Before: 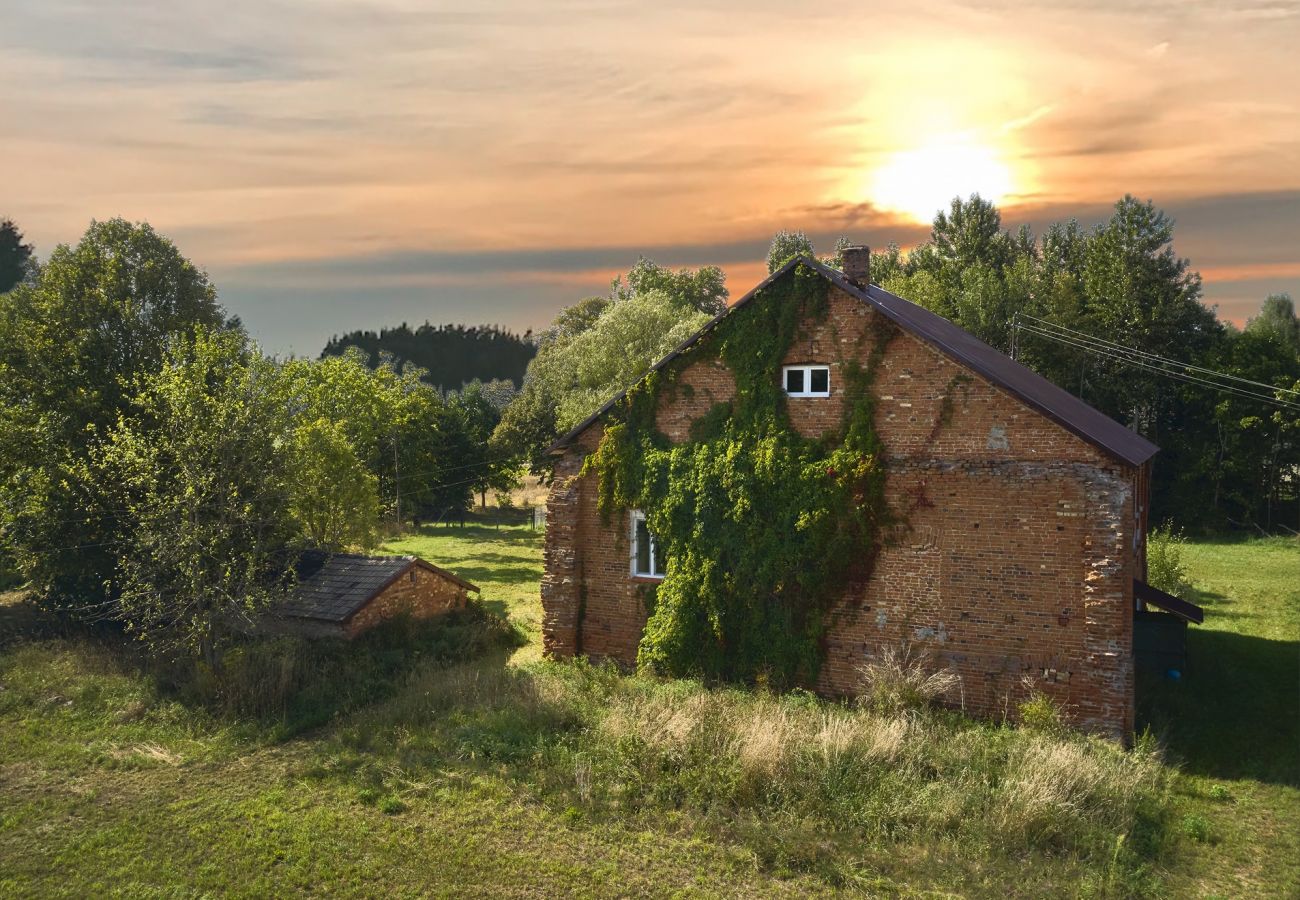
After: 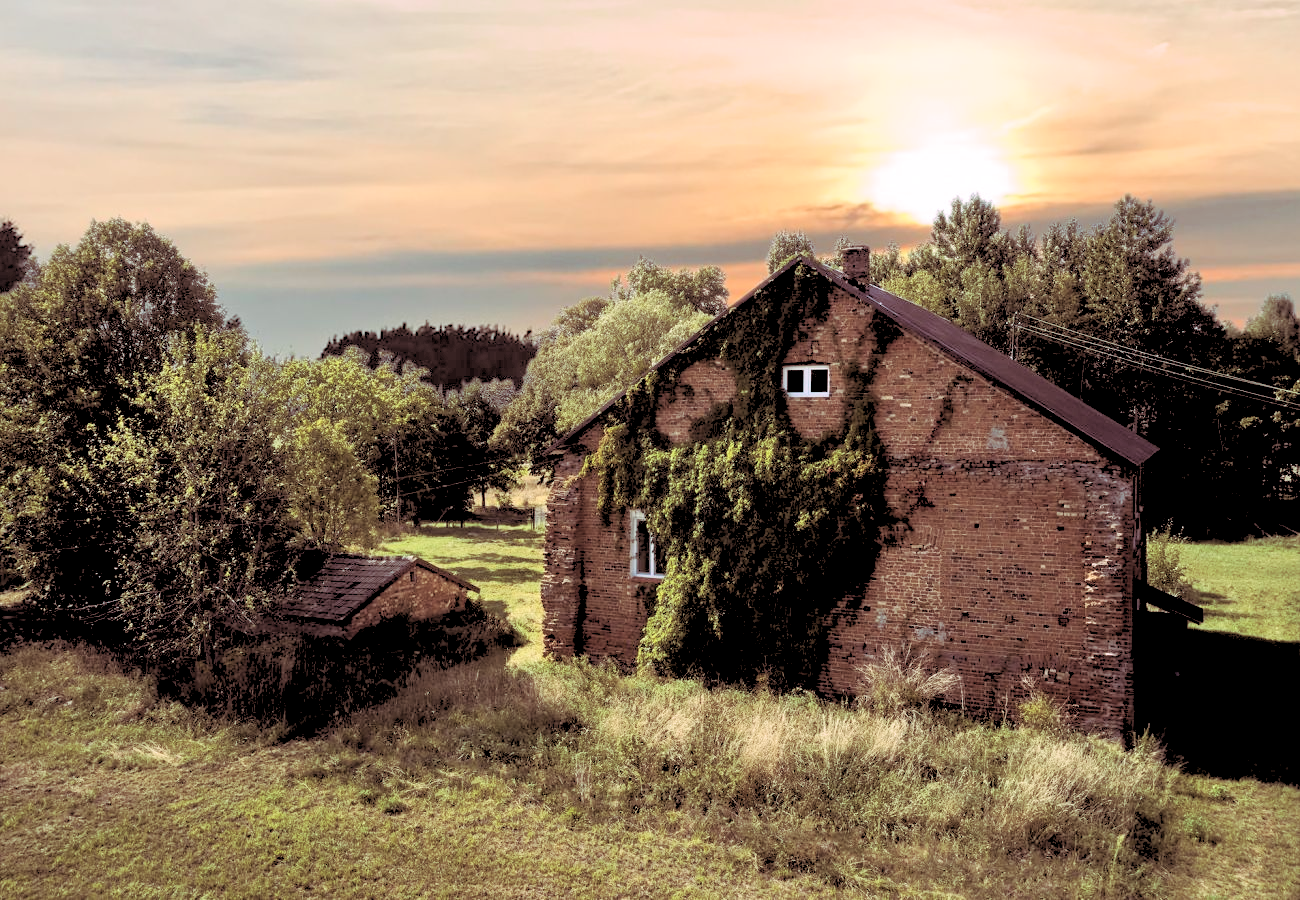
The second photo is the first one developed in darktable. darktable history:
rgb levels: levels [[0.027, 0.429, 0.996], [0, 0.5, 1], [0, 0.5, 1]]
split-toning: highlights › hue 298.8°, highlights › saturation 0.73, compress 41.76%
contrast brightness saturation: contrast 0.11, saturation -0.17
